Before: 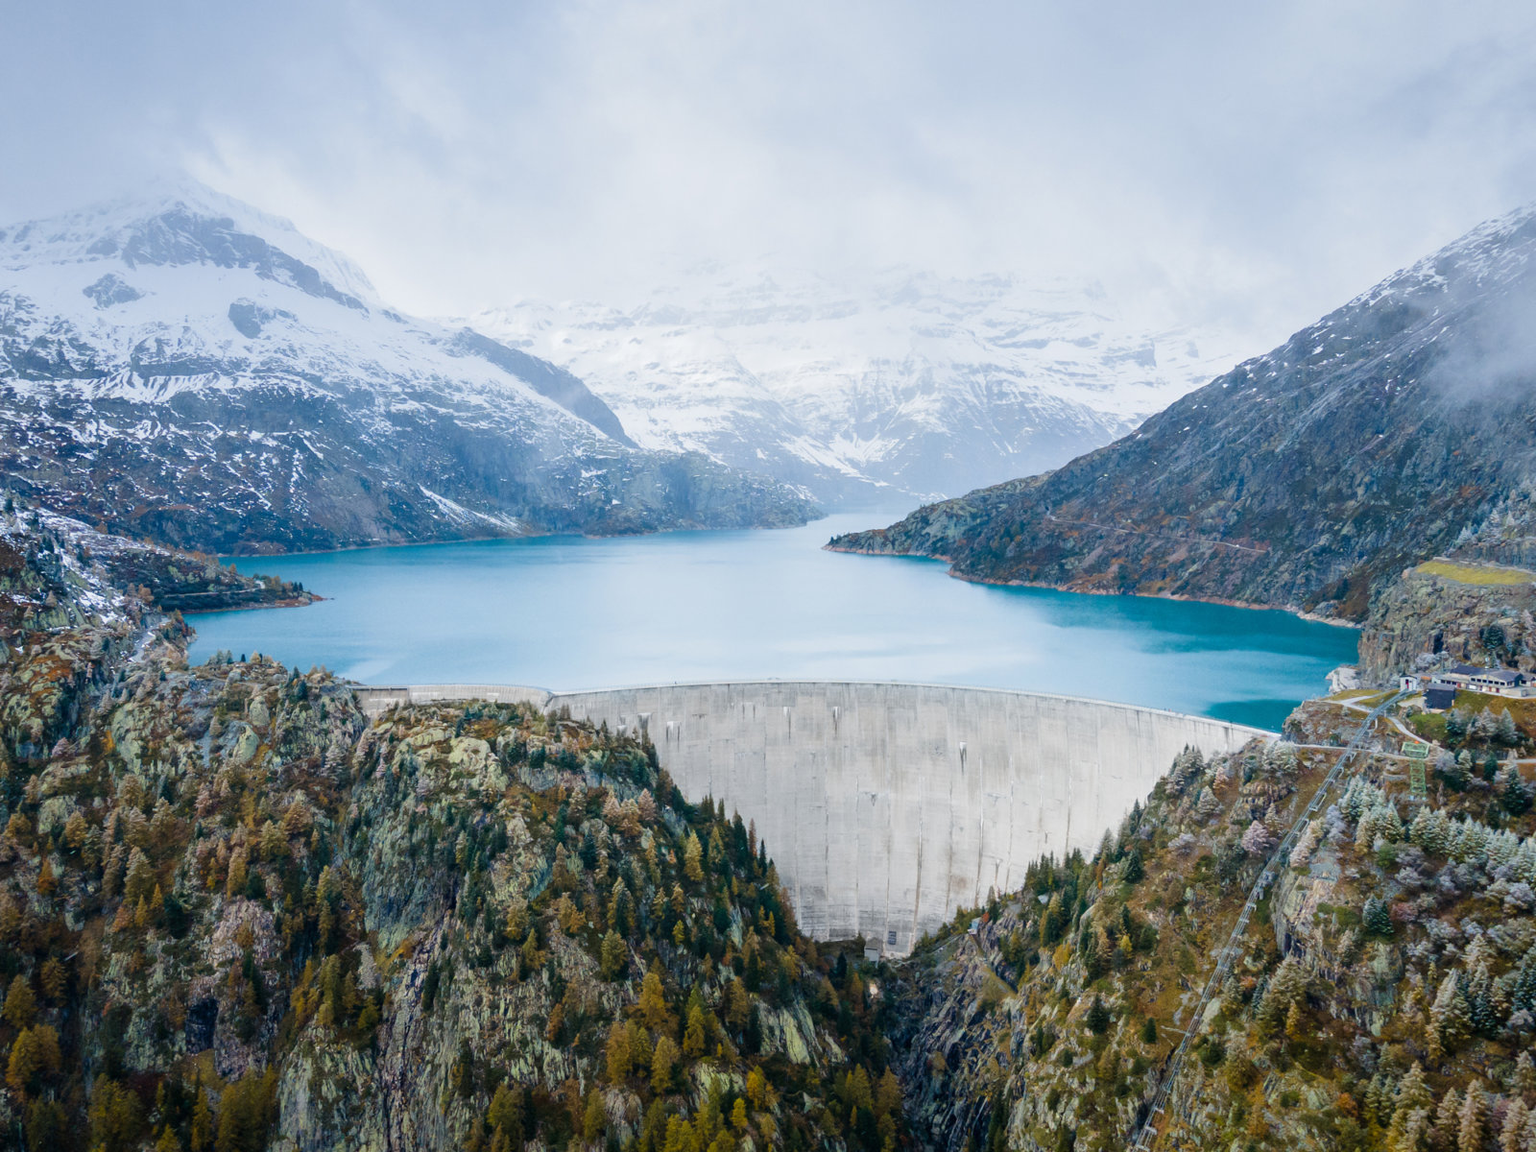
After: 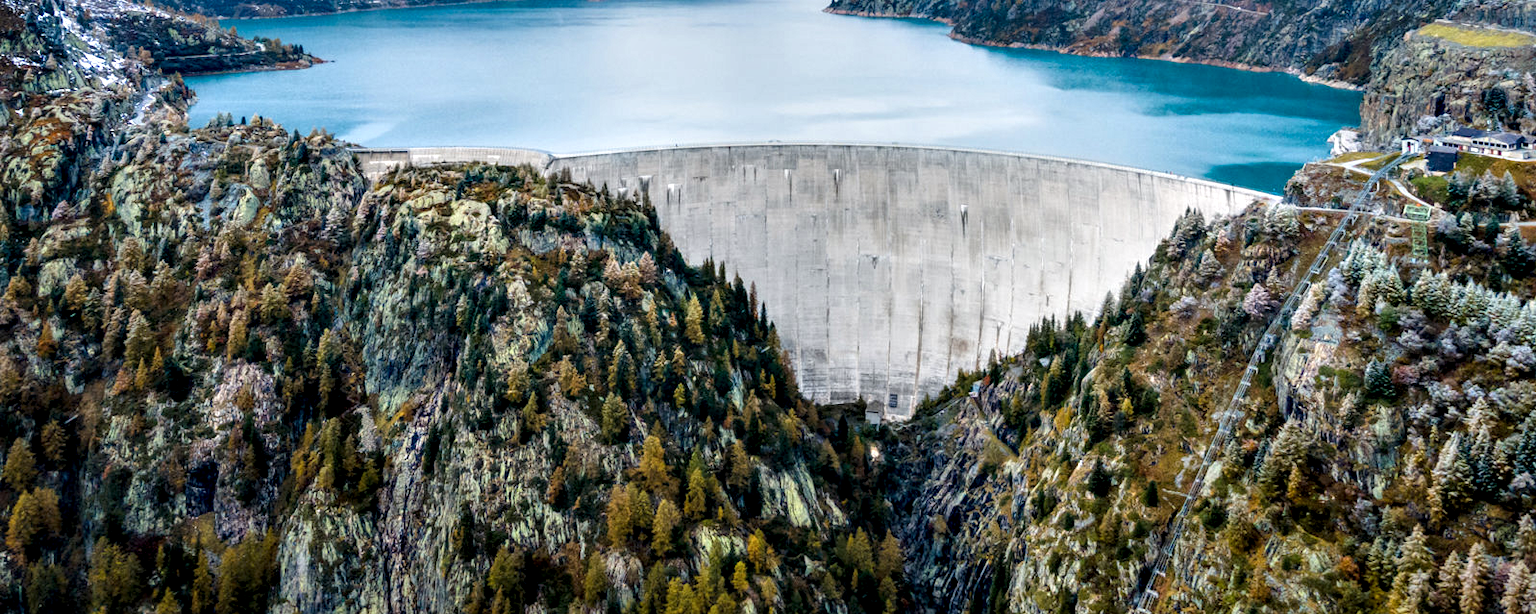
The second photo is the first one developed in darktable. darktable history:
local contrast: on, module defaults
crop and rotate: top 46.7%, right 0.103%
contrast equalizer: y [[0.6 ×6], [0.55 ×6], [0 ×6], [0 ×6], [0 ×6]]
